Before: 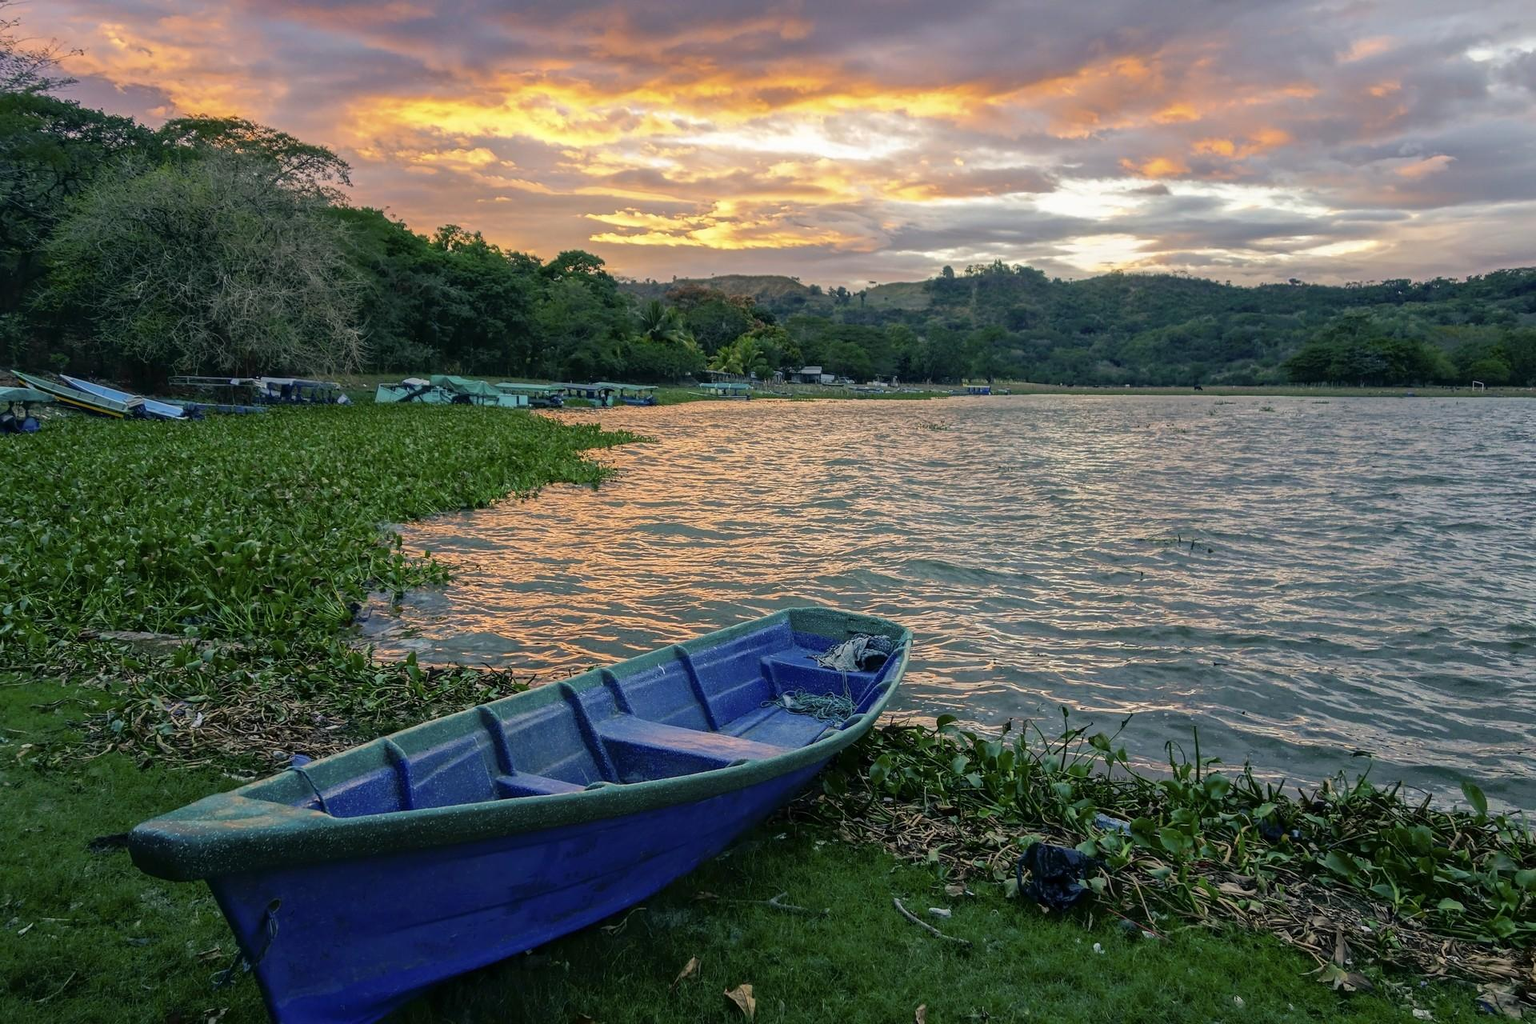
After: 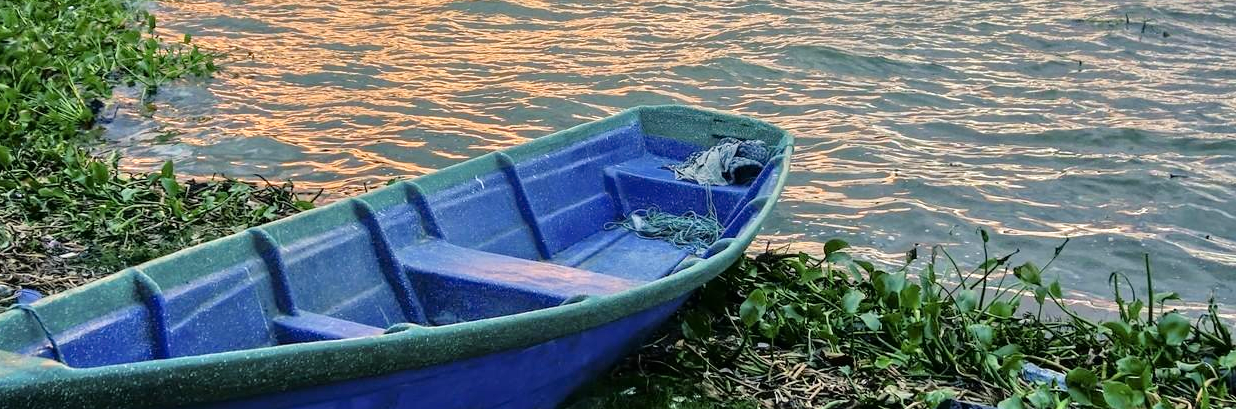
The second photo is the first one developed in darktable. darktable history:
tone equalizer: -7 EV 0.15 EV, -6 EV 0.6 EV, -5 EV 1.15 EV, -4 EV 1.33 EV, -3 EV 1.15 EV, -2 EV 0.6 EV, -1 EV 0.15 EV, mask exposure compensation -0.5 EV
contrast brightness saturation: contrast 0.08, saturation 0.02
crop: left 18.091%, top 51.13%, right 17.525%, bottom 16.85%
